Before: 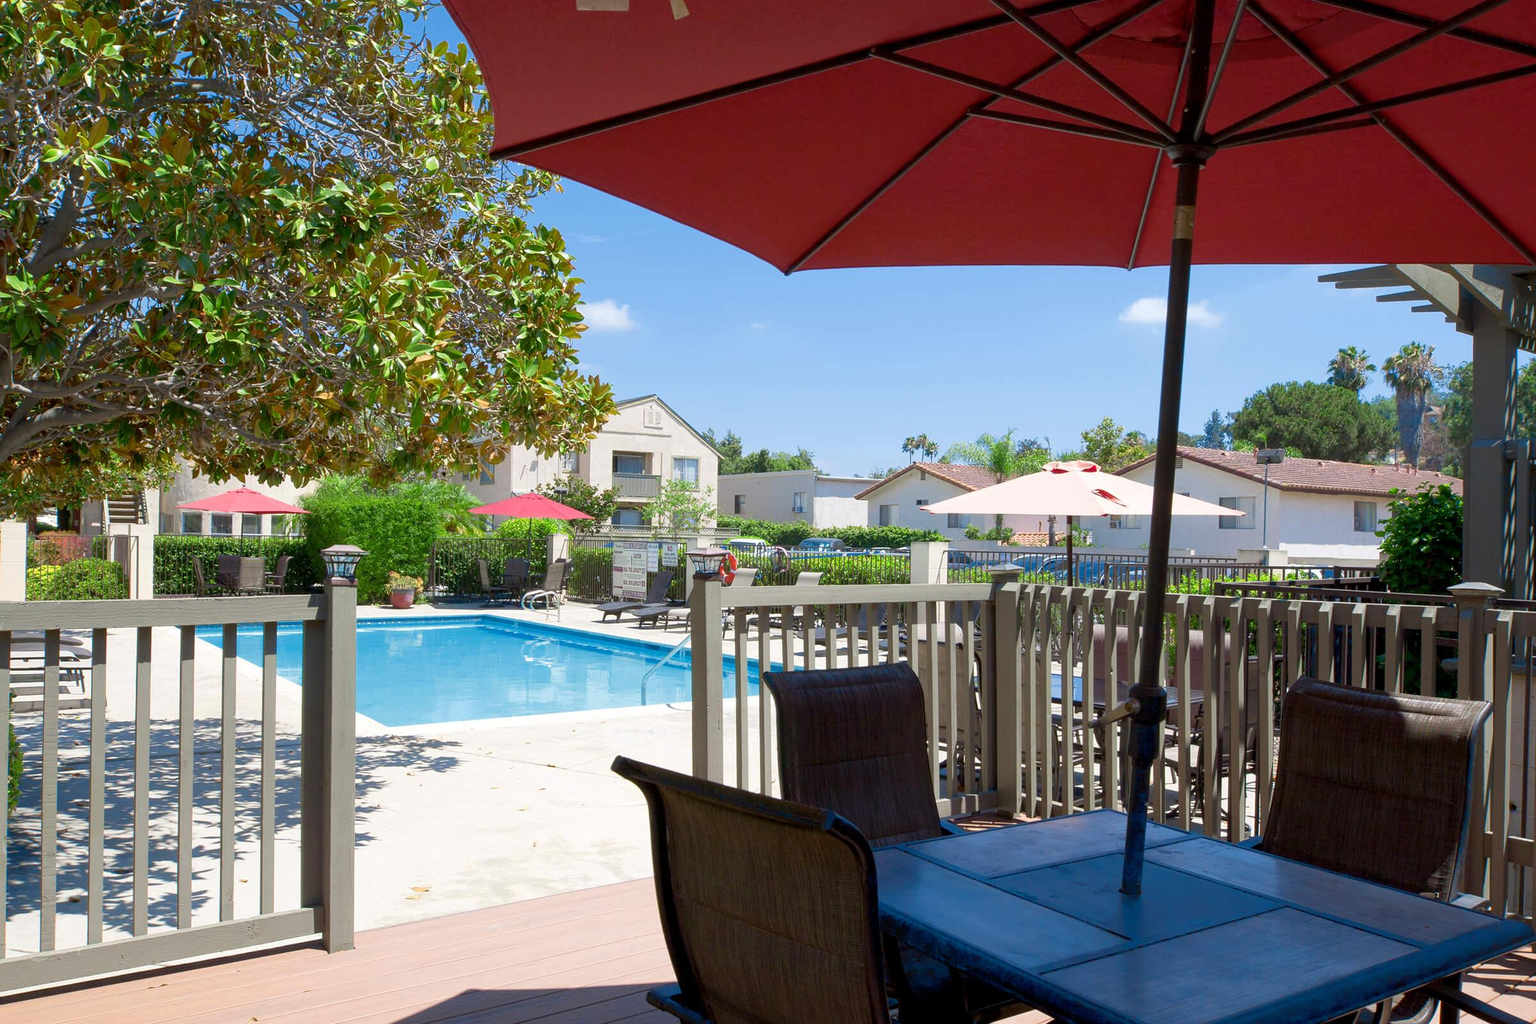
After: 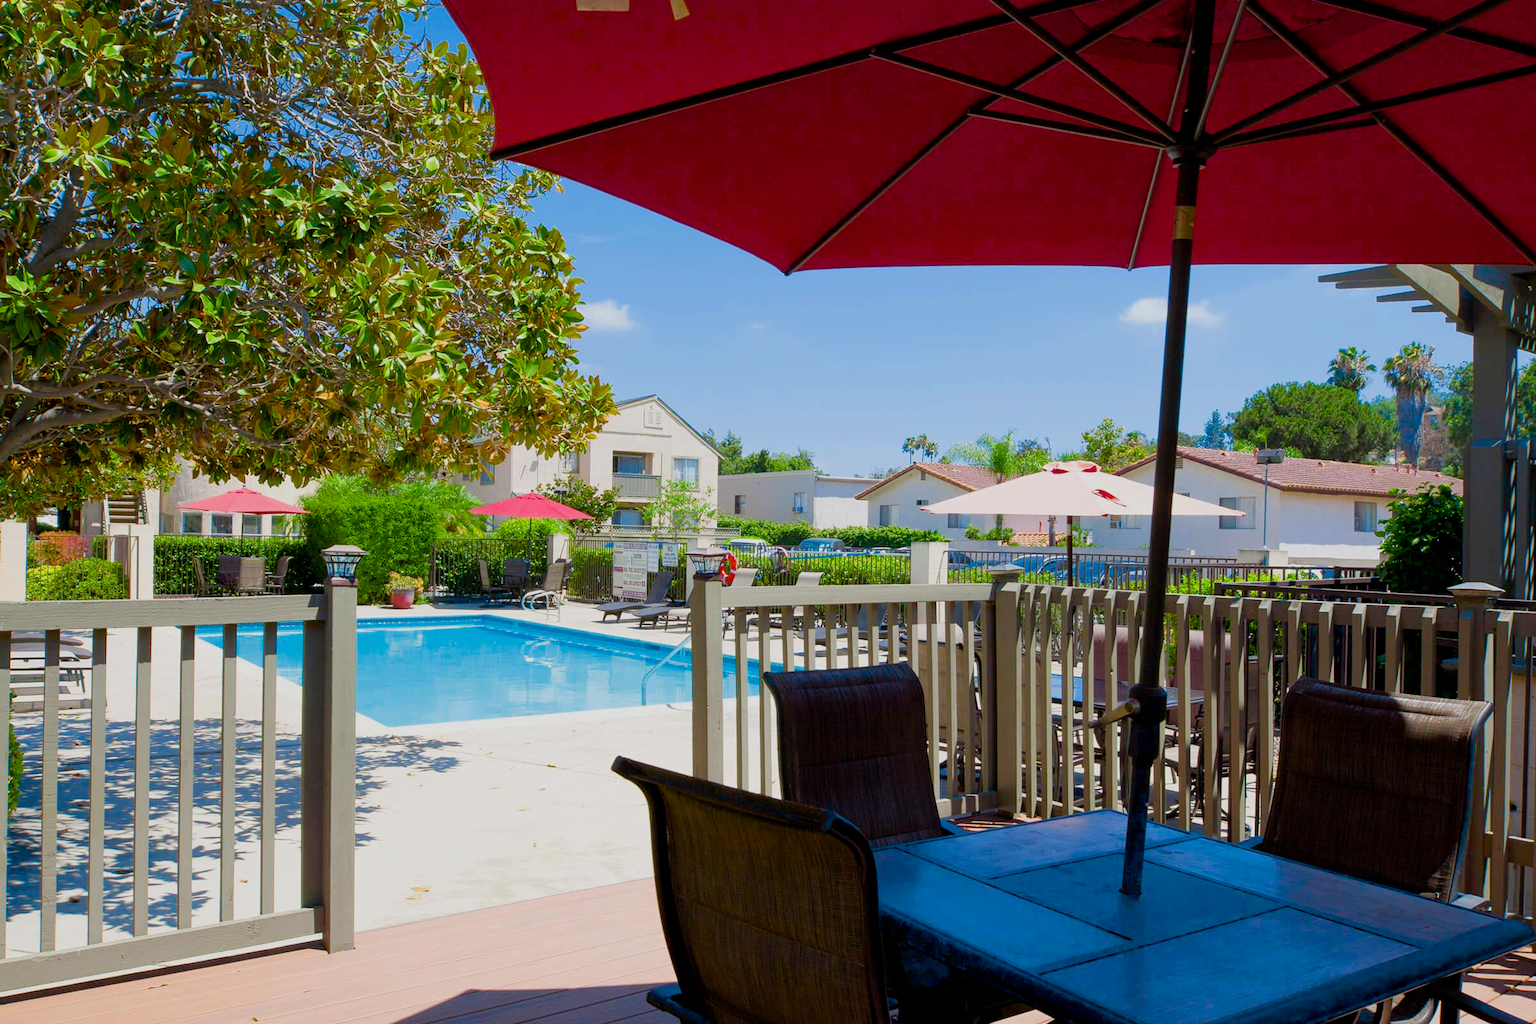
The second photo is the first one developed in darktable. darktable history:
filmic rgb: black relative exposure -8.03 EV, white relative exposure 3.79 EV, hardness 4.38
color balance rgb: perceptual saturation grading › global saturation 39.459%, perceptual saturation grading › highlights -25.236%, perceptual saturation grading › mid-tones 35.696%, perceptual saturation grading › shadows 35.907%, global vibrance 14.38%
